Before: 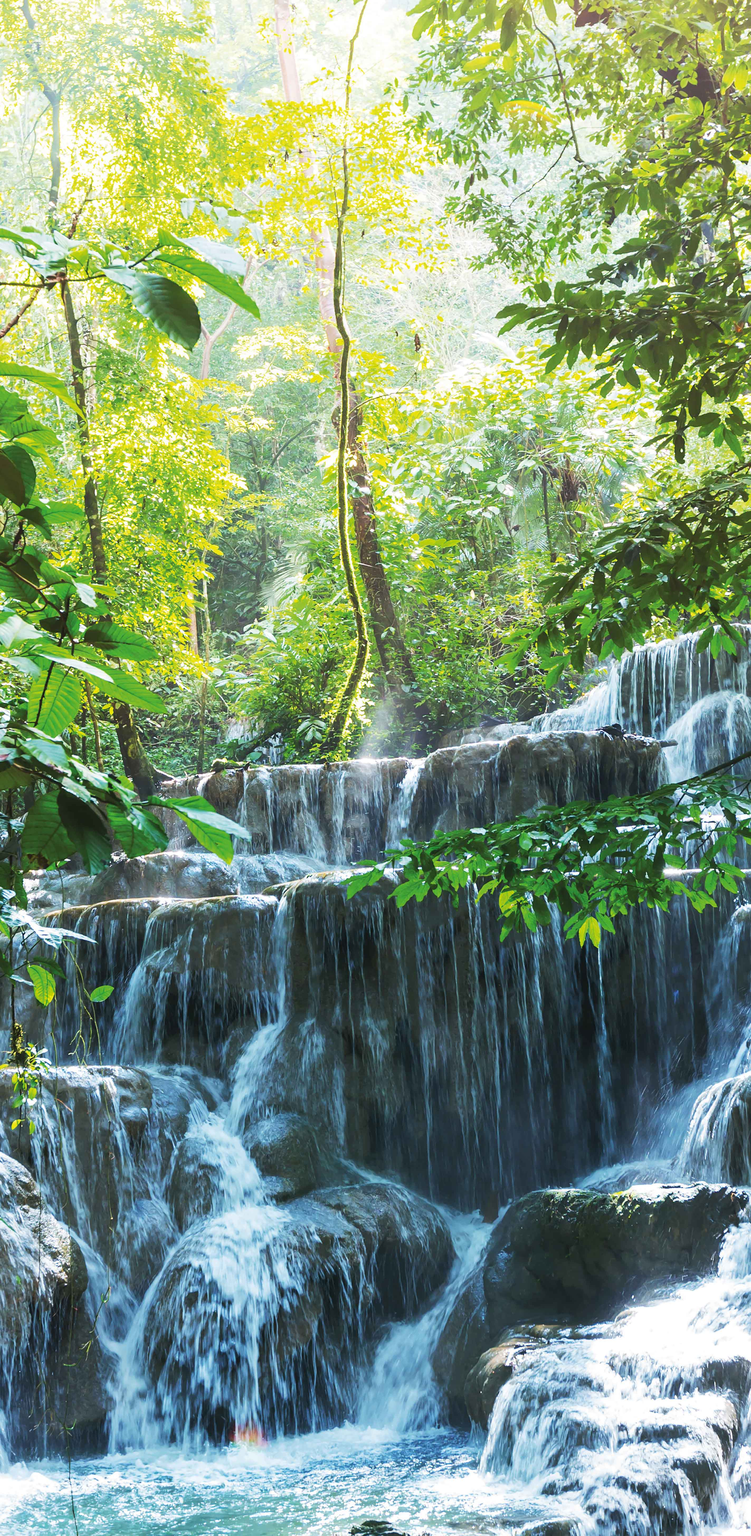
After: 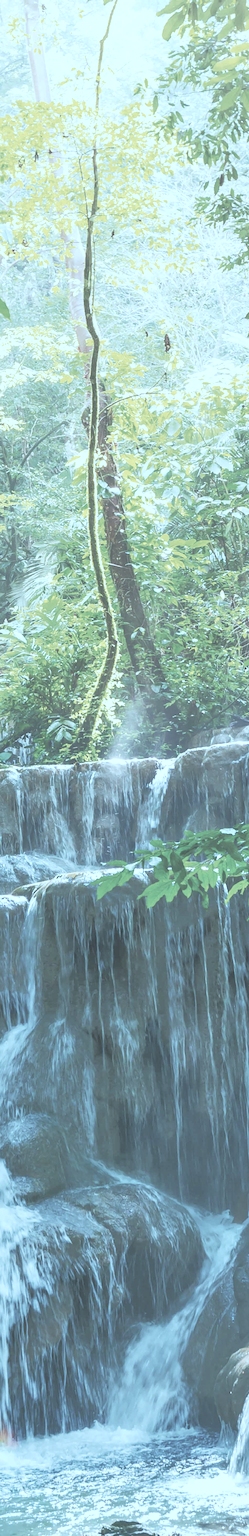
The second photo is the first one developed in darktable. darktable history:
exposure: black level correction -0.005, exposure 0.622 EV, compensate highlight preservation false
local contrast: detail 110%
color correction: highlights a* -12.64, highlights b* -18.1, saturation 0.7
crop: left 33.36%, right 33.36%
contrast brightness saturation: contrast -0.26, saturation -0.43
tone equalizer: -7 EV 0.15 EV, -6 EV 0.6 EV, -5 EV 1.15 EV, -4 EV 1.33 EV, -3 EV 1.15 EV, -2 EV 0.6 EV, -1 EV 0.15 EV, mask exposure compensation -0.5 EV
